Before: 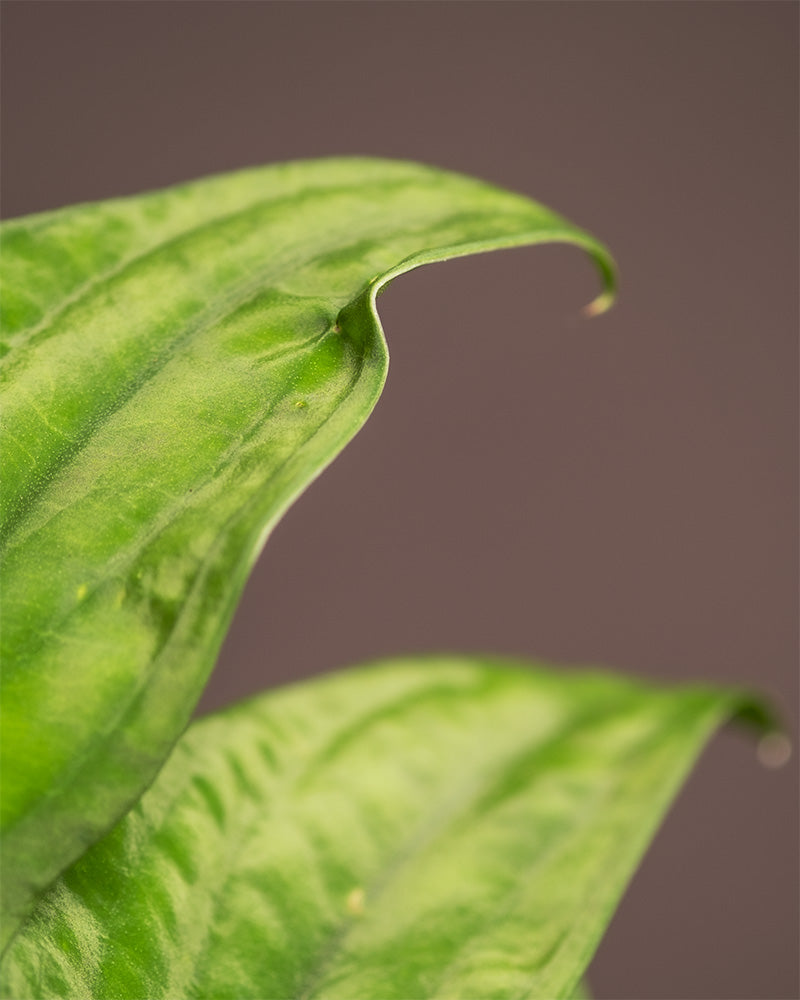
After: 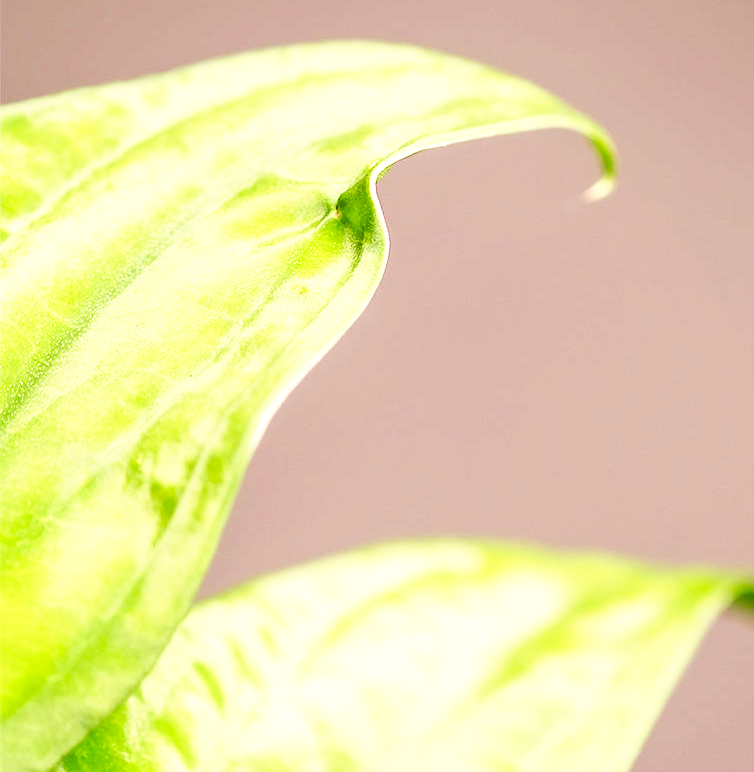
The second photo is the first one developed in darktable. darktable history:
base curve: curves: ch0 [(0, 0) (0.007, 0.004) (0.027, 0.03) (0.046, 0.07) (0.207, 0.54) (0.442, 0.872) (0.673, 0.972) (1, 1)], preserve colors none
exposure: exposure 0.926 EV, compensate exposure bias true, compensate highlight preservation false
crop and rotate: angle 0.083°, top 11.528%, right 5.557%, bottom 11.077%
